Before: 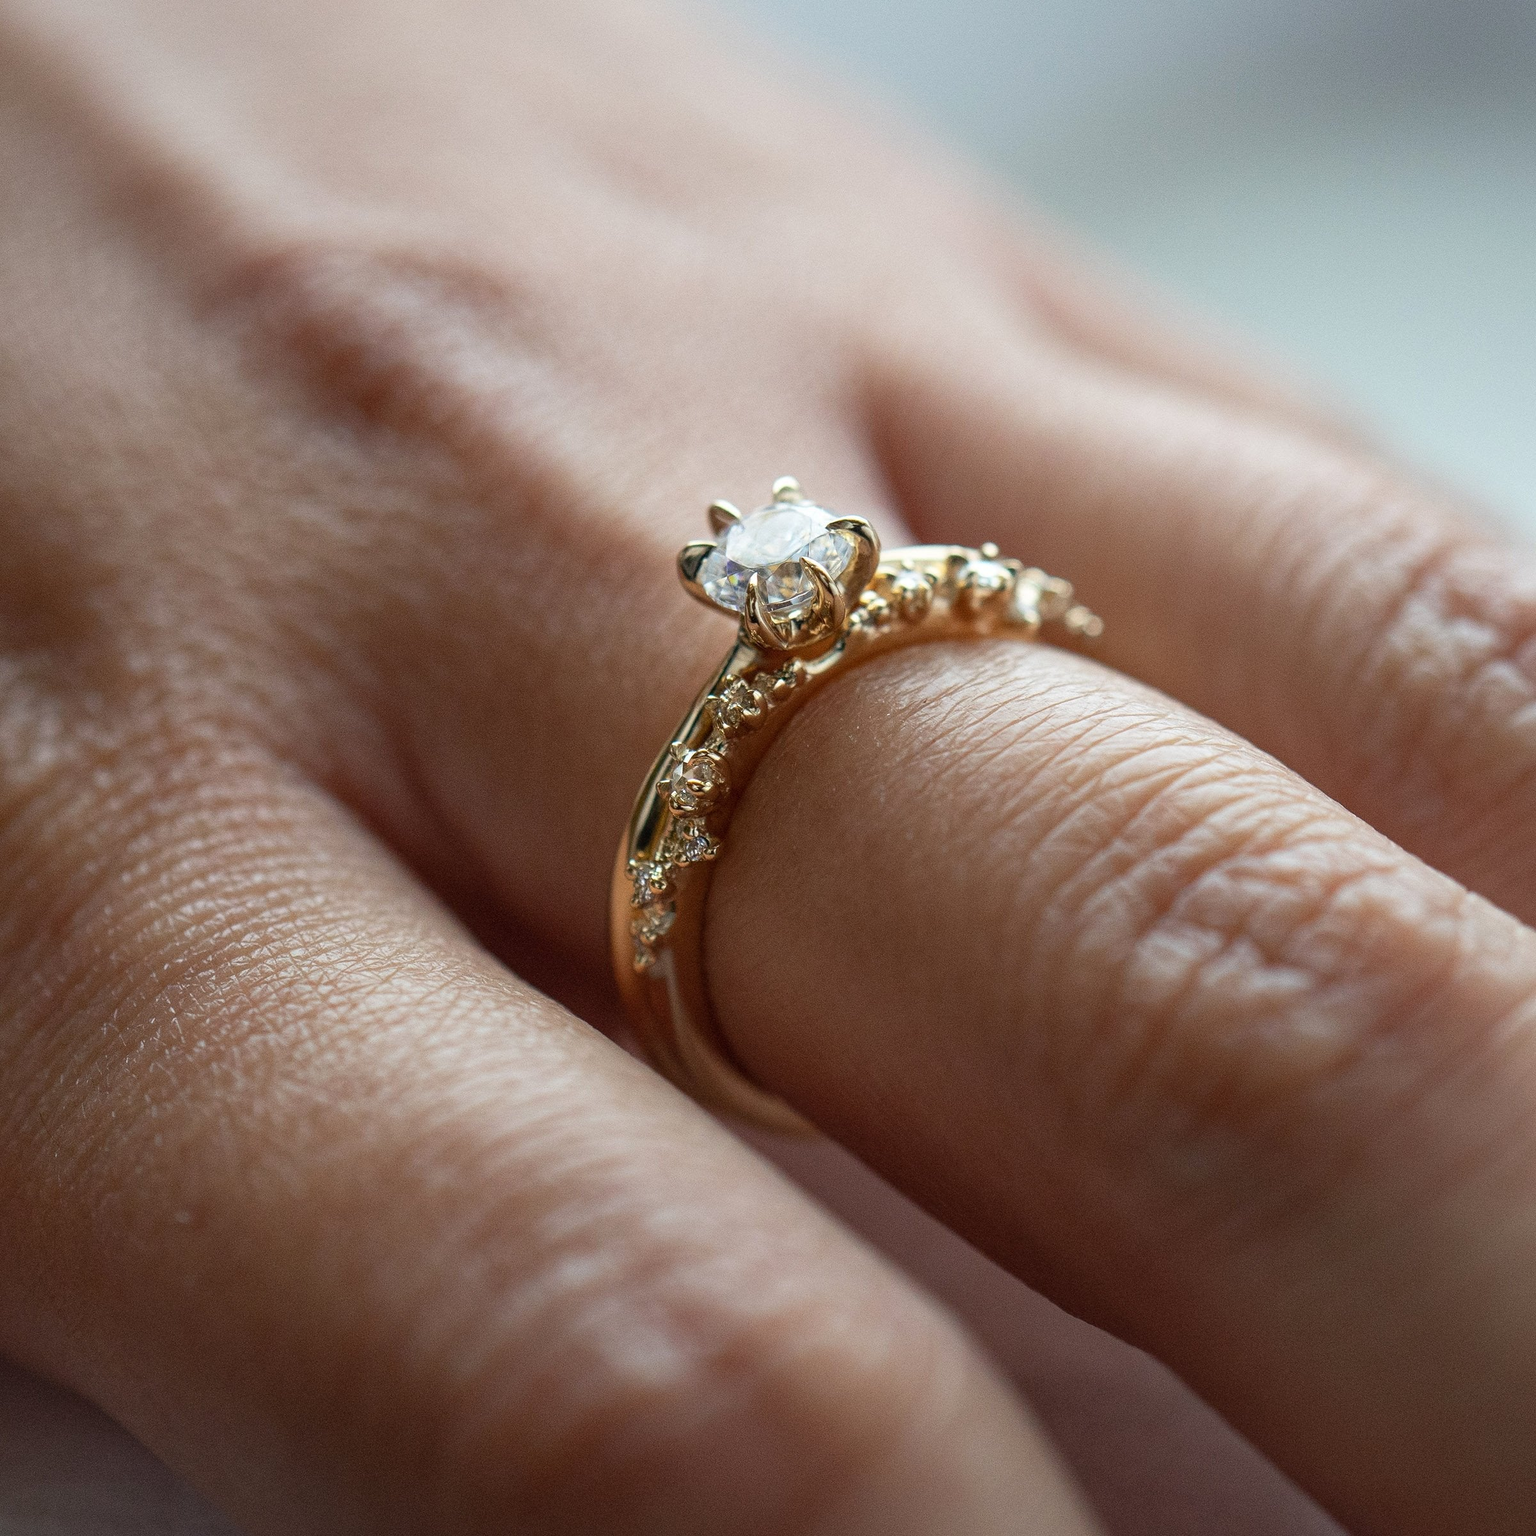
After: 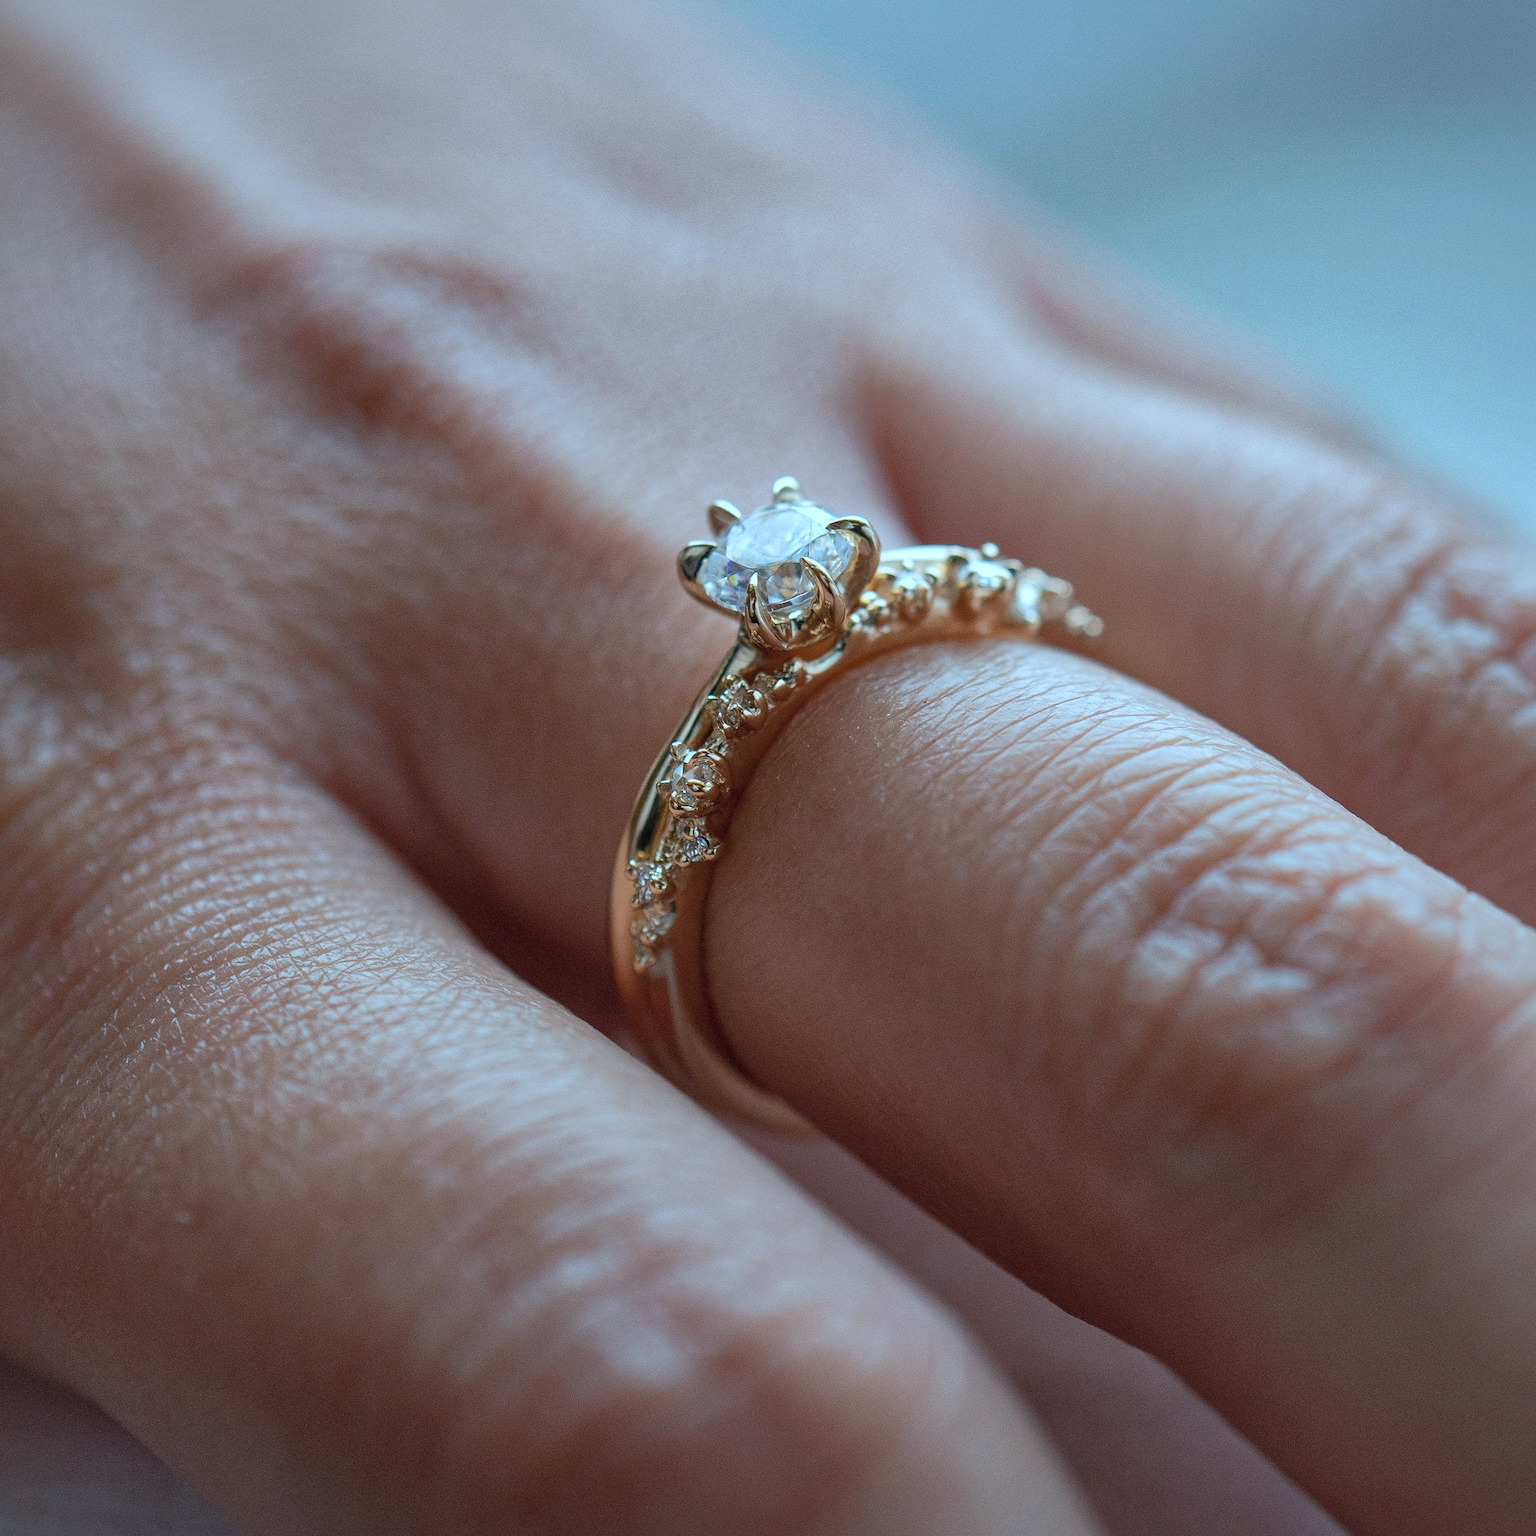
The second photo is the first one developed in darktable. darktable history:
shadows and highlights: shadows 40, highlights -60
color correction: highlights a* -9.35, highlights b* -23.15
